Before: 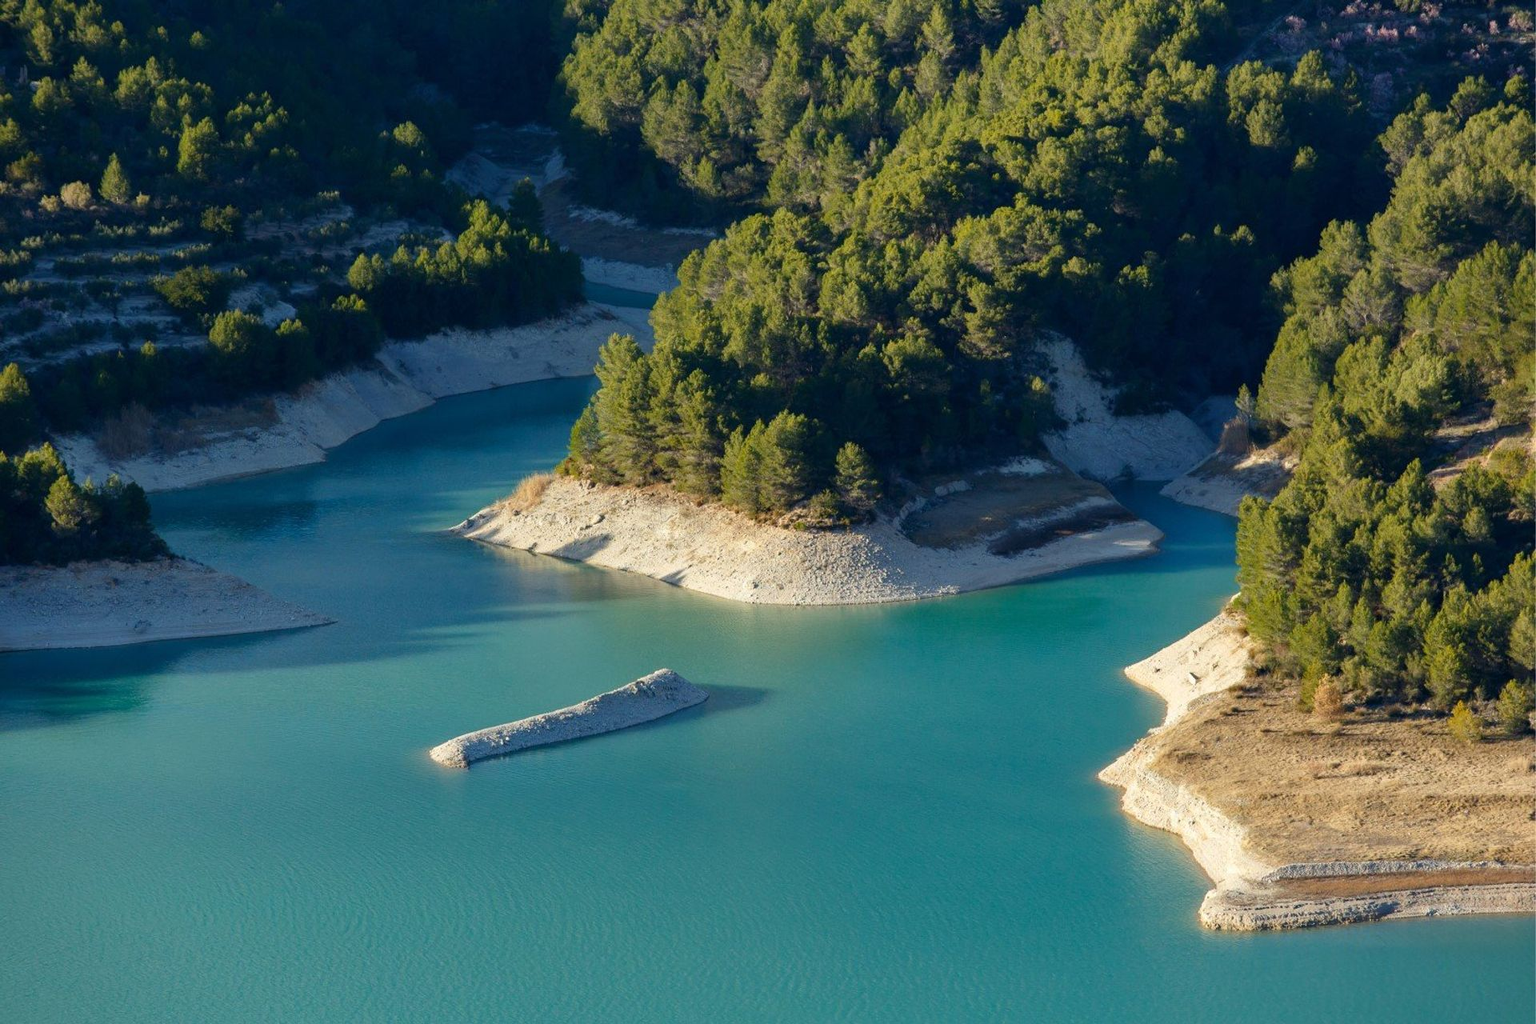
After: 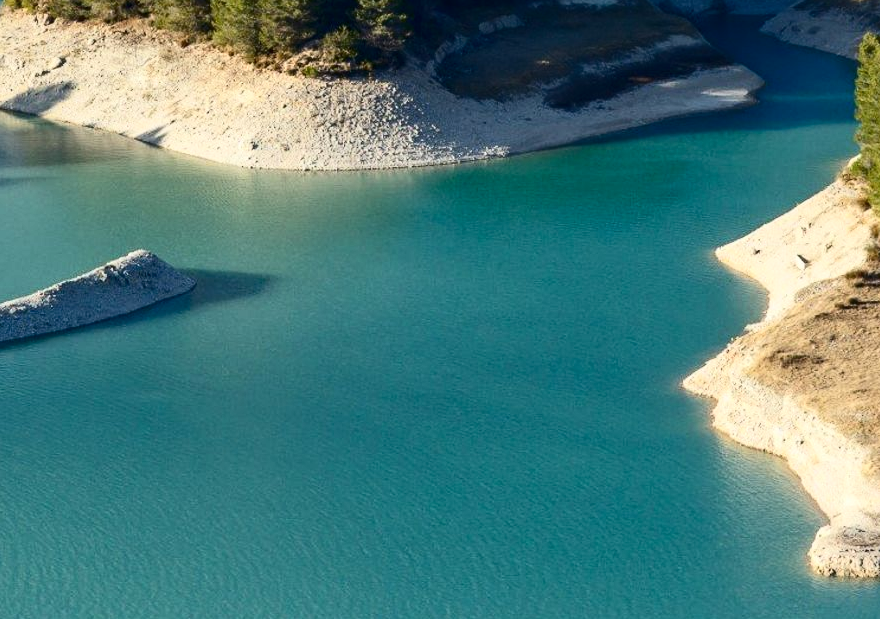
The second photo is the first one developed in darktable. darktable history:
crop: left 35.976%, top 45.819%, right 18.162%, bottom 5.807%
exposure: compensate highlight preservation false
contrast brightness saturation: contrast 0.28
